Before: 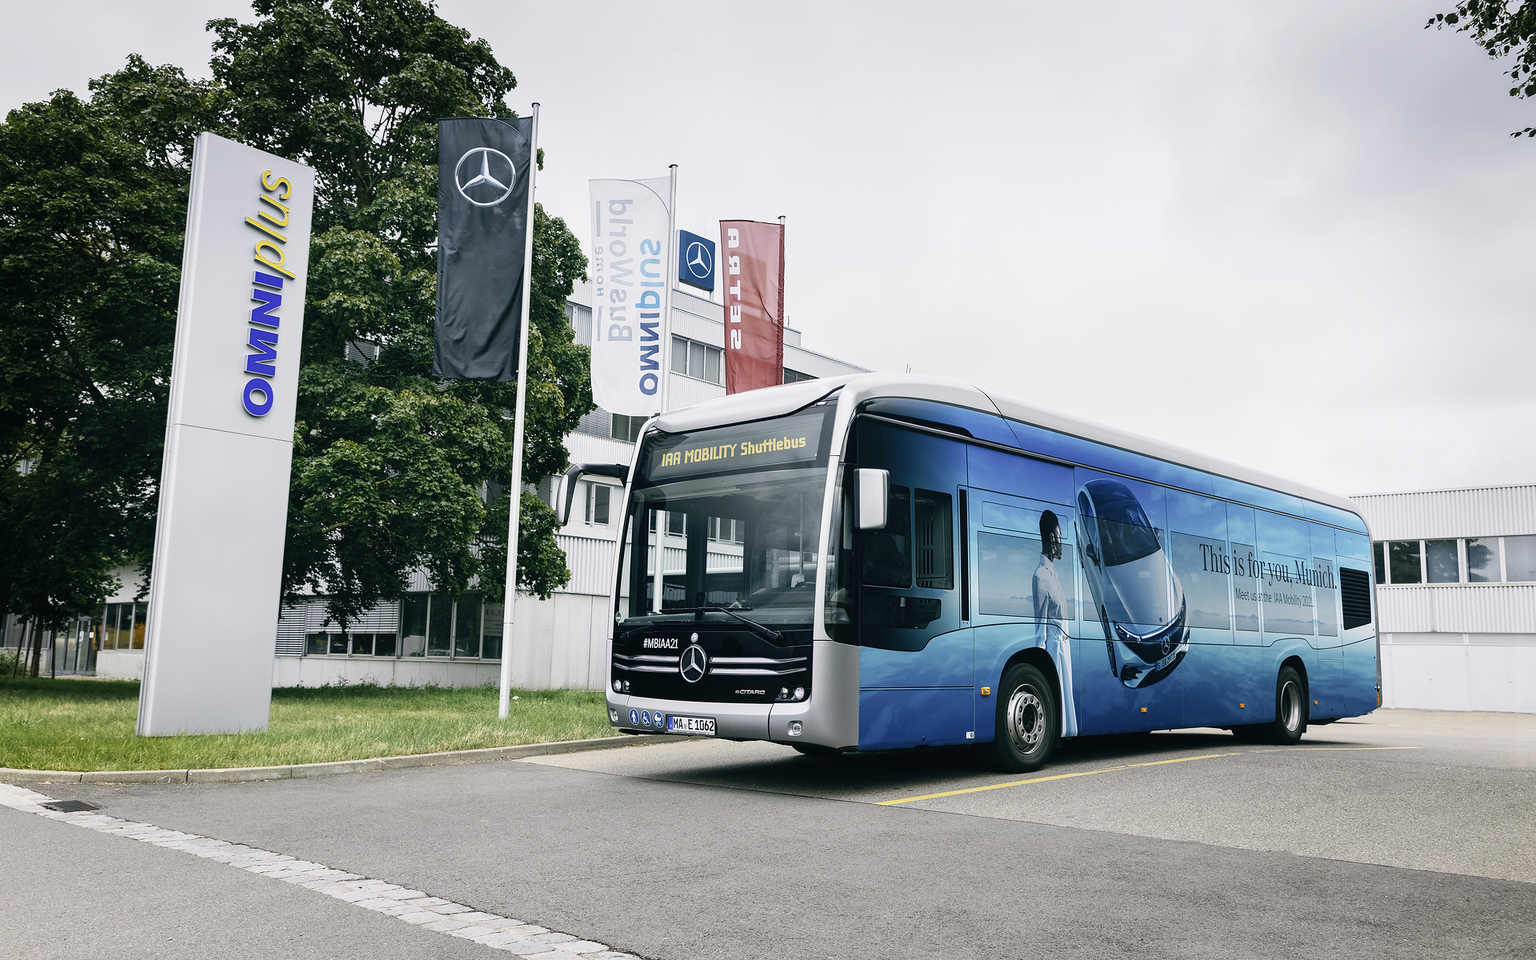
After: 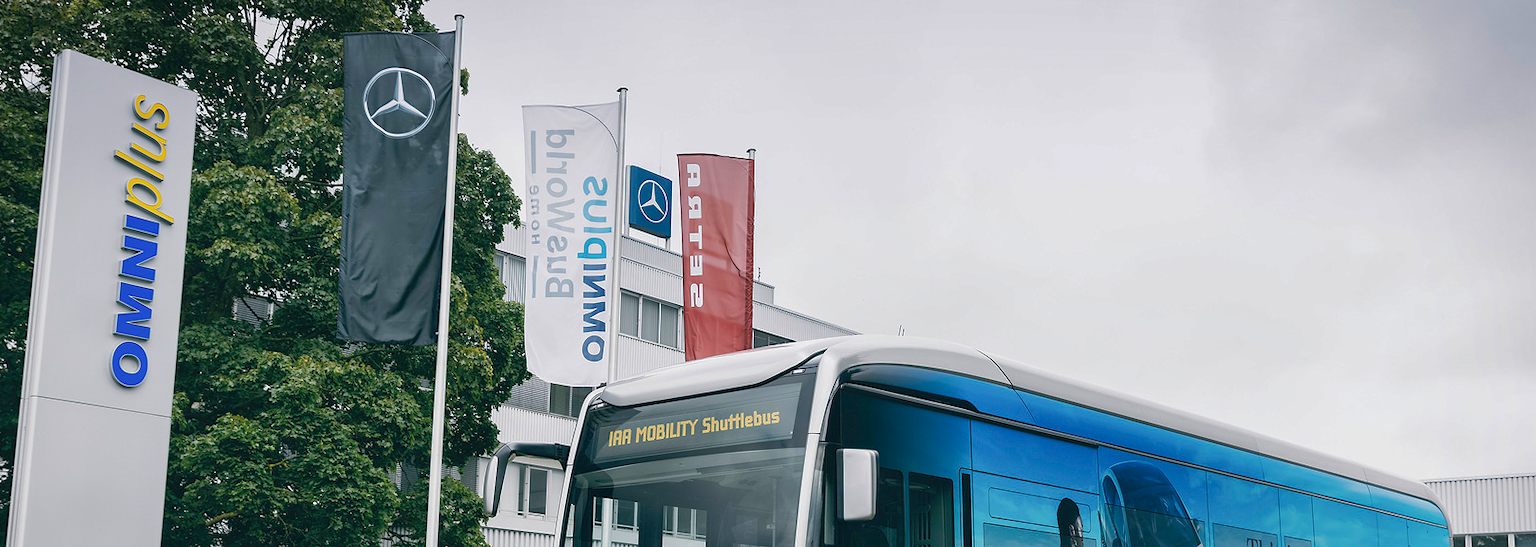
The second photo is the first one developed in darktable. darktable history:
crop and rotate: left 9.699%, top 9.474%, right 5.985%, bottom 42.409%
shadows and highlights: on, module defaults
